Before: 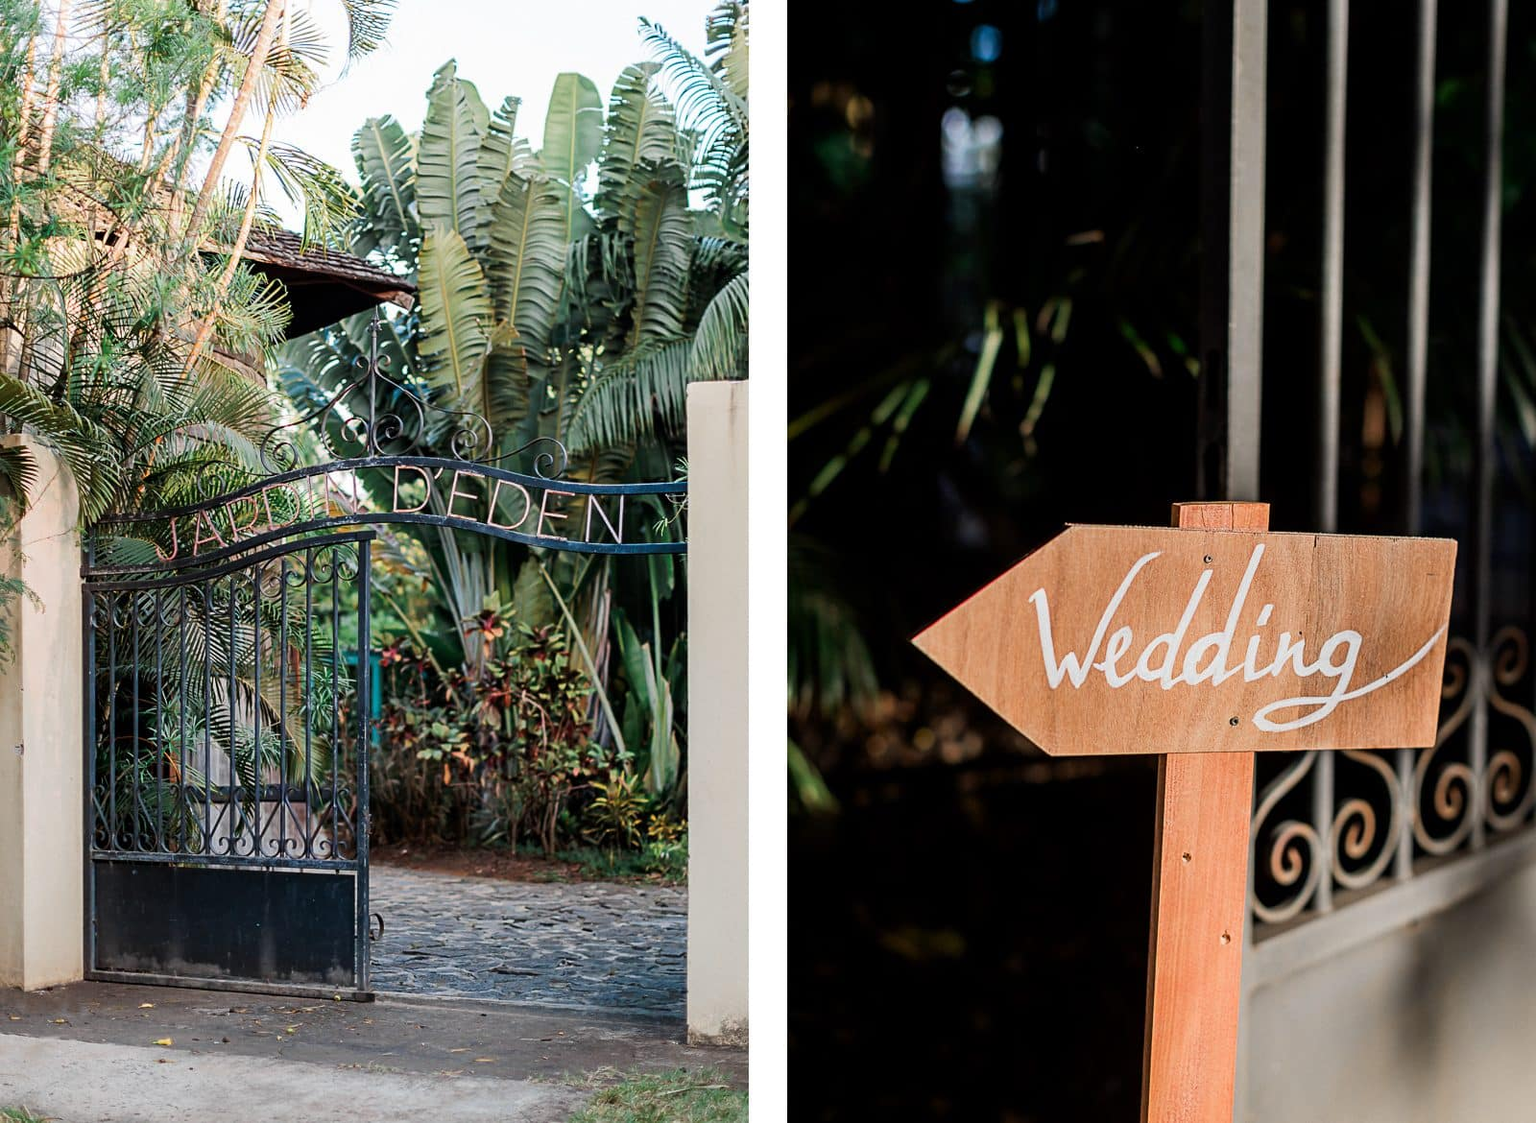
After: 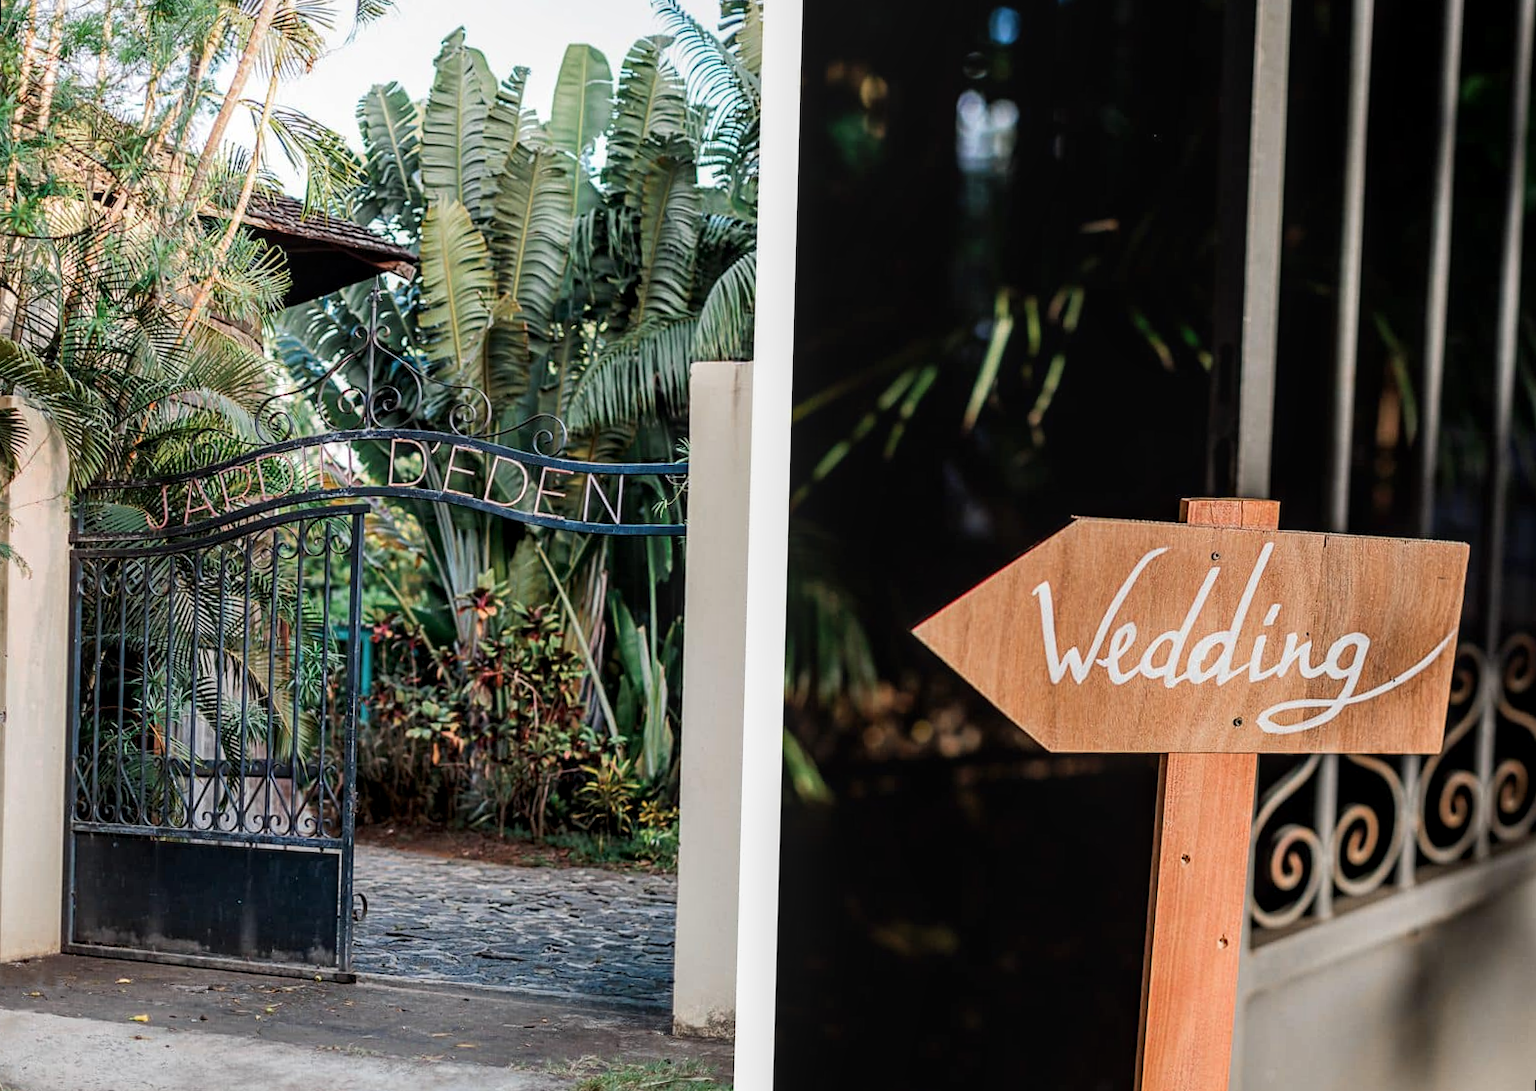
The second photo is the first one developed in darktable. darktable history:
local contrast: on, module defaults
rotate and perspective: rotation 1.57°, crop left 0.018, crop right 0.982, crop top 0.039, crop bottom 0.961
